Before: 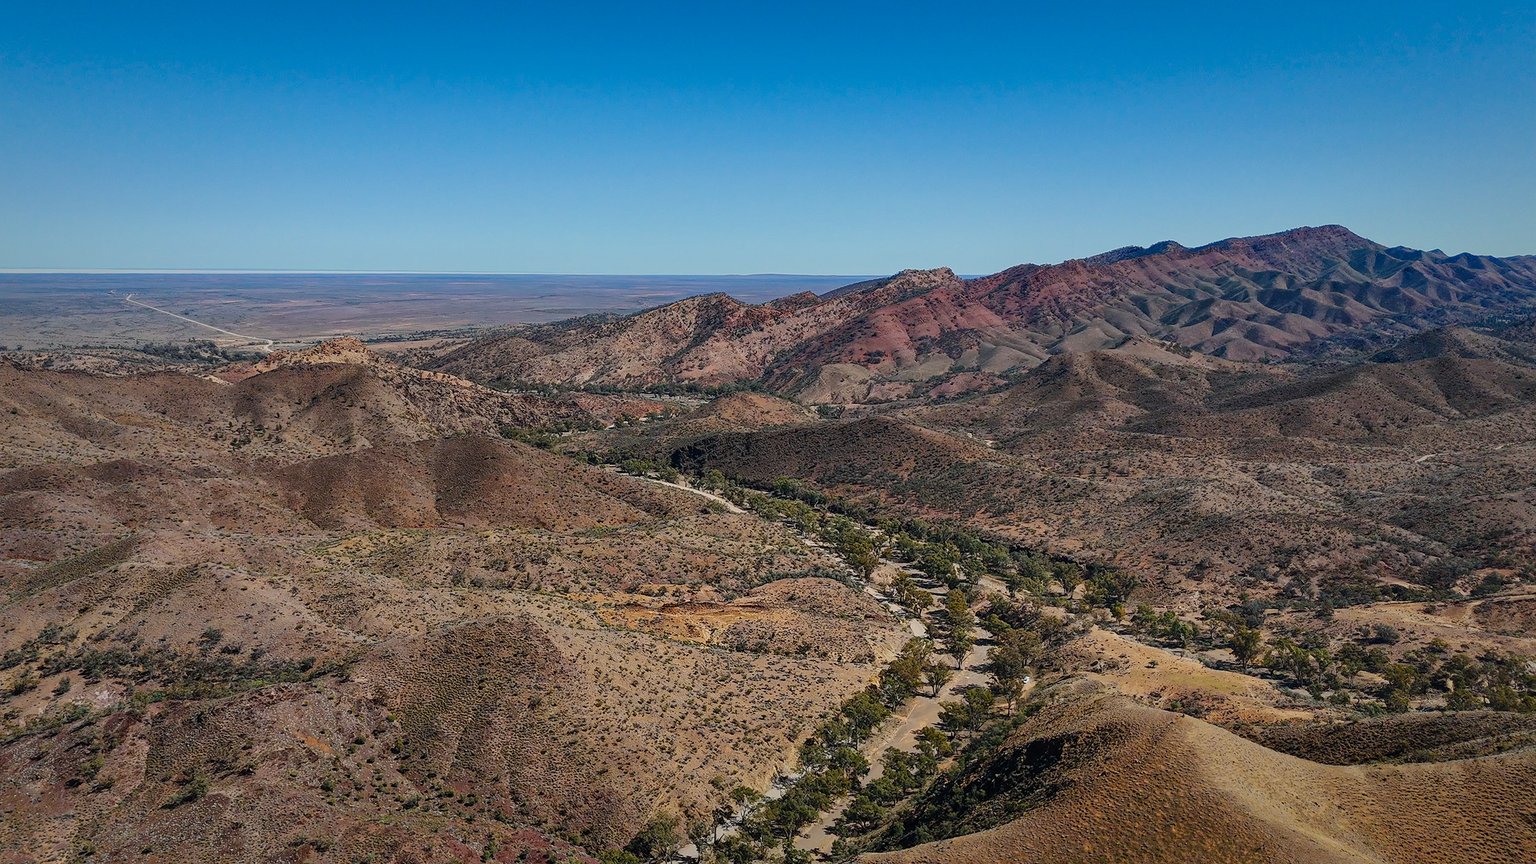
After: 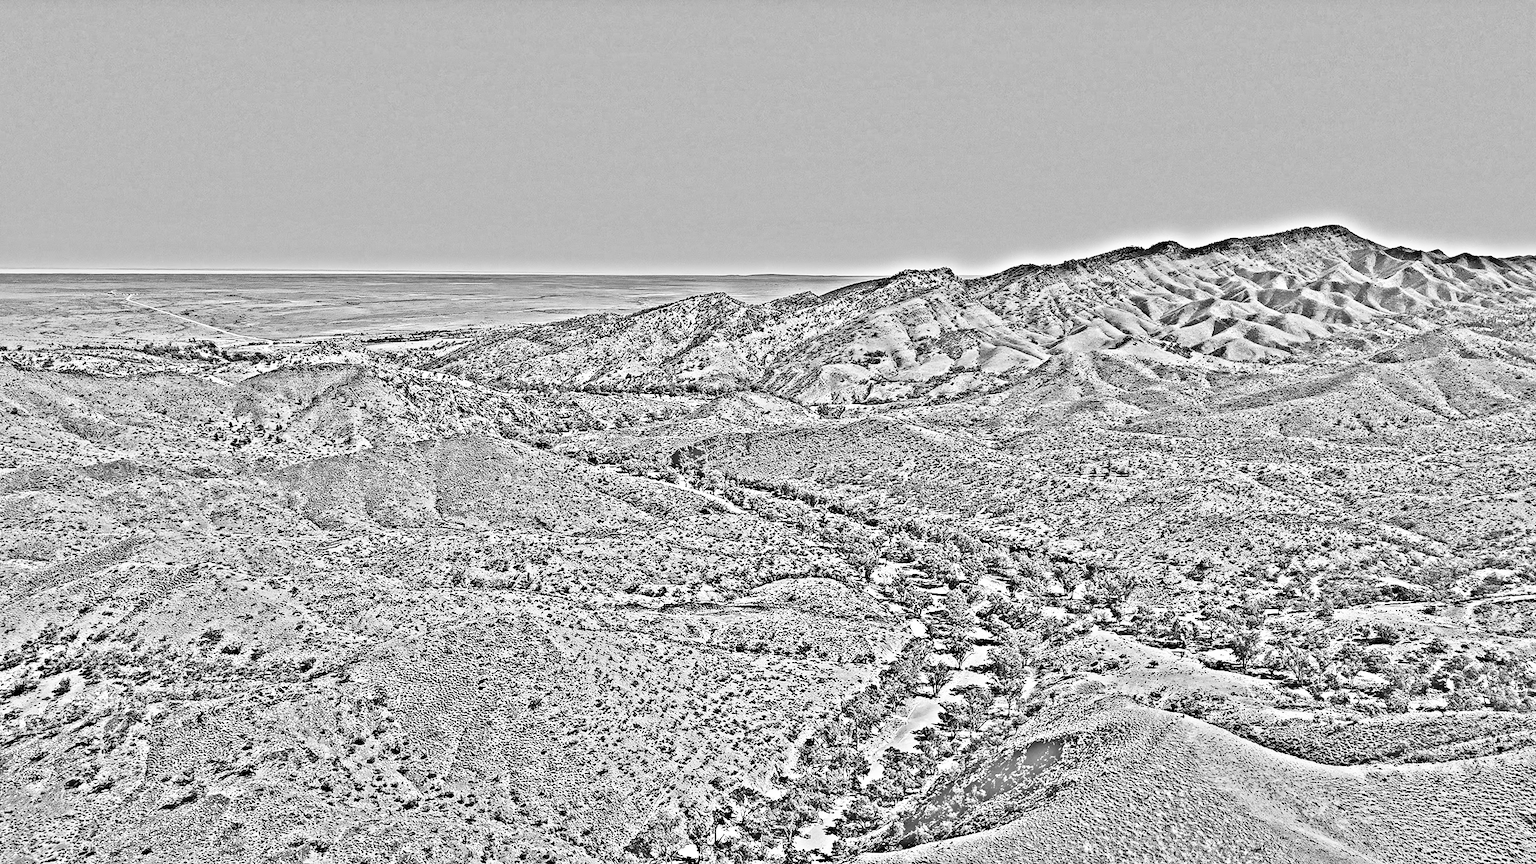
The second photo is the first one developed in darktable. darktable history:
highpass: on, module defaults
base curve: curves: ch0 [(0, 0) (0.007, 0.004) (0.027, 0.03) (0.046, 0.07) (0.207, 0.54) (0.442, 0.872) (0.673, 0.972) (1, 1)], preserve colors none
